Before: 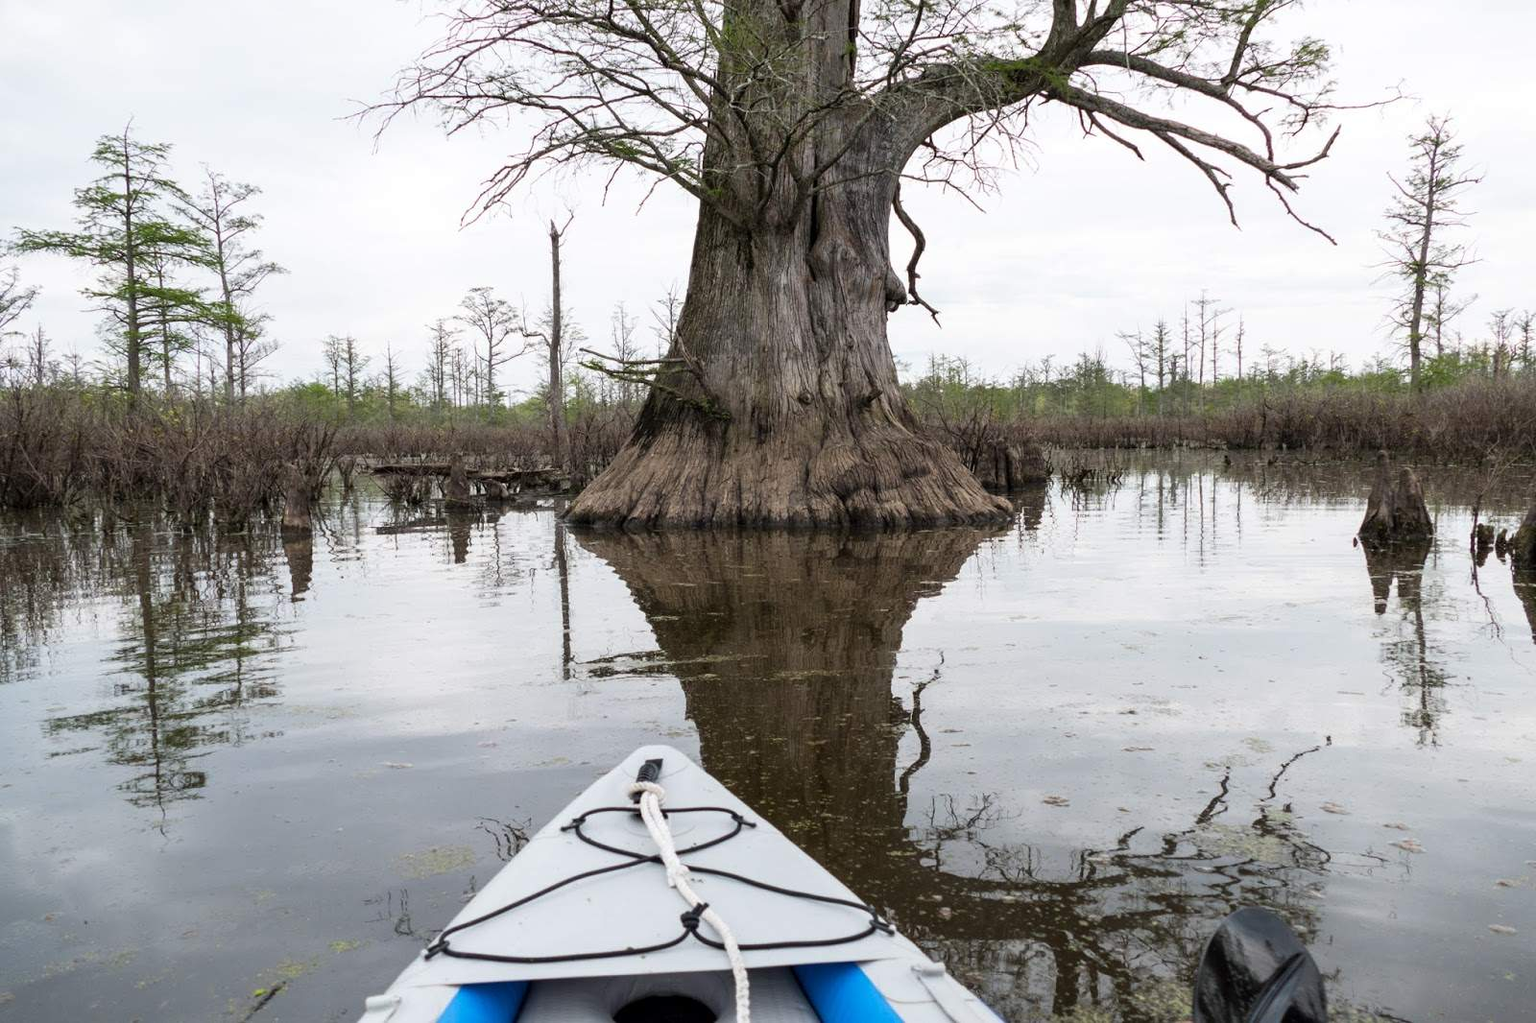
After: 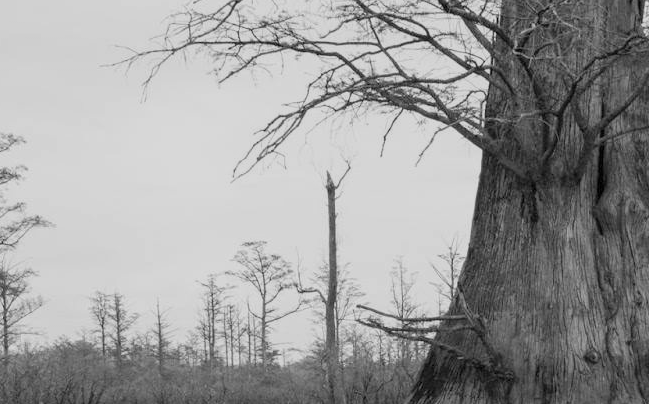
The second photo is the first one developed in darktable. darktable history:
crop: left 15.452%, top 5.459%, right 43.956%, bottom 56.62%
color balance rgb: perceptual saturation grading › global saturation -27.94%, hue shift -2.27°, contrast -21.26%
monochrome: a 16.01, b -2.65, highlights 0.52
color correction: highlights a* 14.52, highlights b* 4.84
